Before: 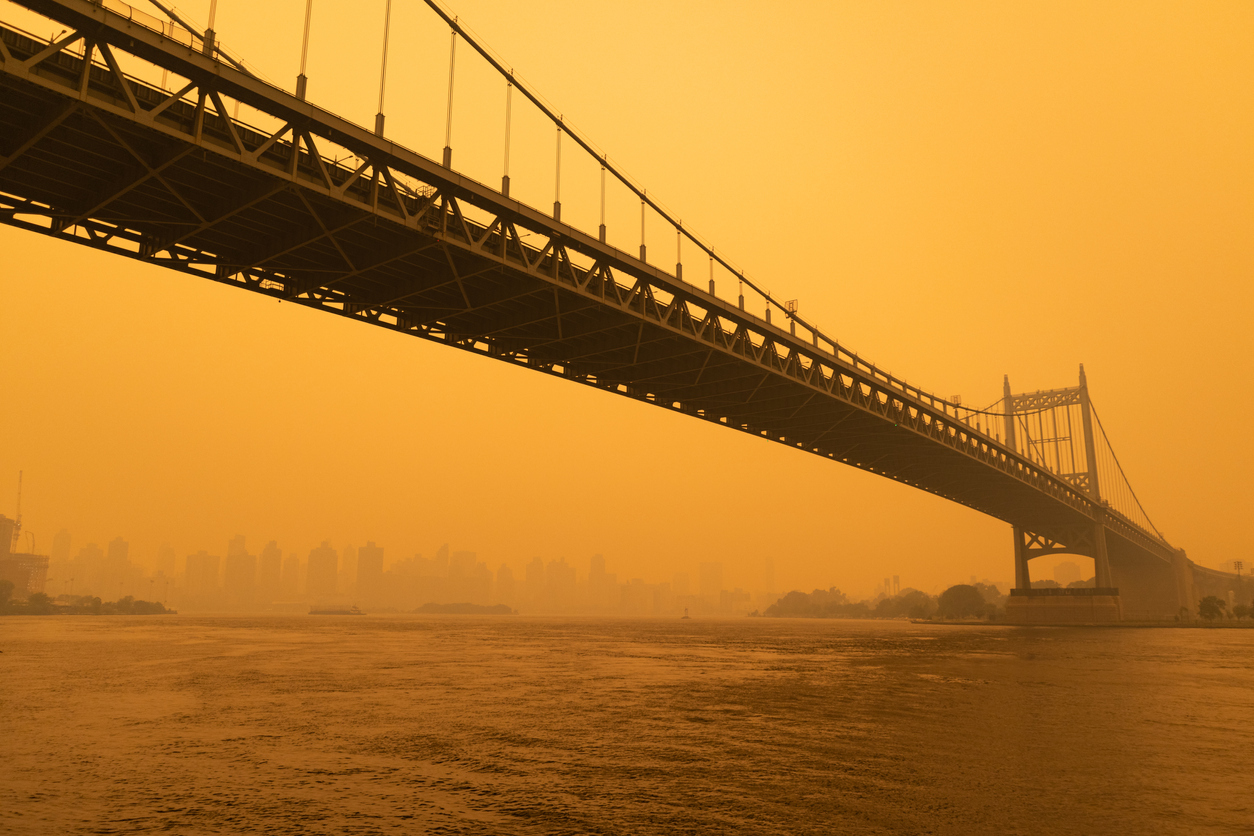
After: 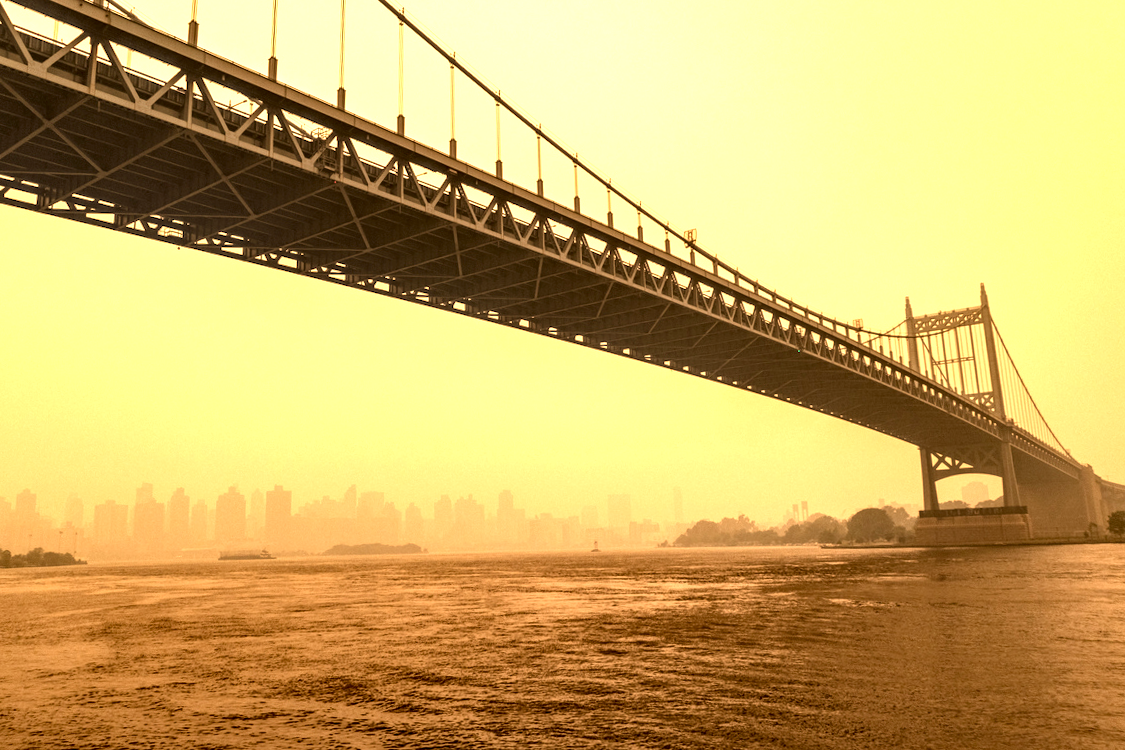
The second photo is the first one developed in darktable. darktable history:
exposure: black level correction 0, exposure 1.2 EV, compensate highlight preservation false
color correction: highlights a* -10.69, highlights b* -19.19
local contrast: detail 203%
crop and rotate: angle 1.96°, left 5.673%, top 5.673%
